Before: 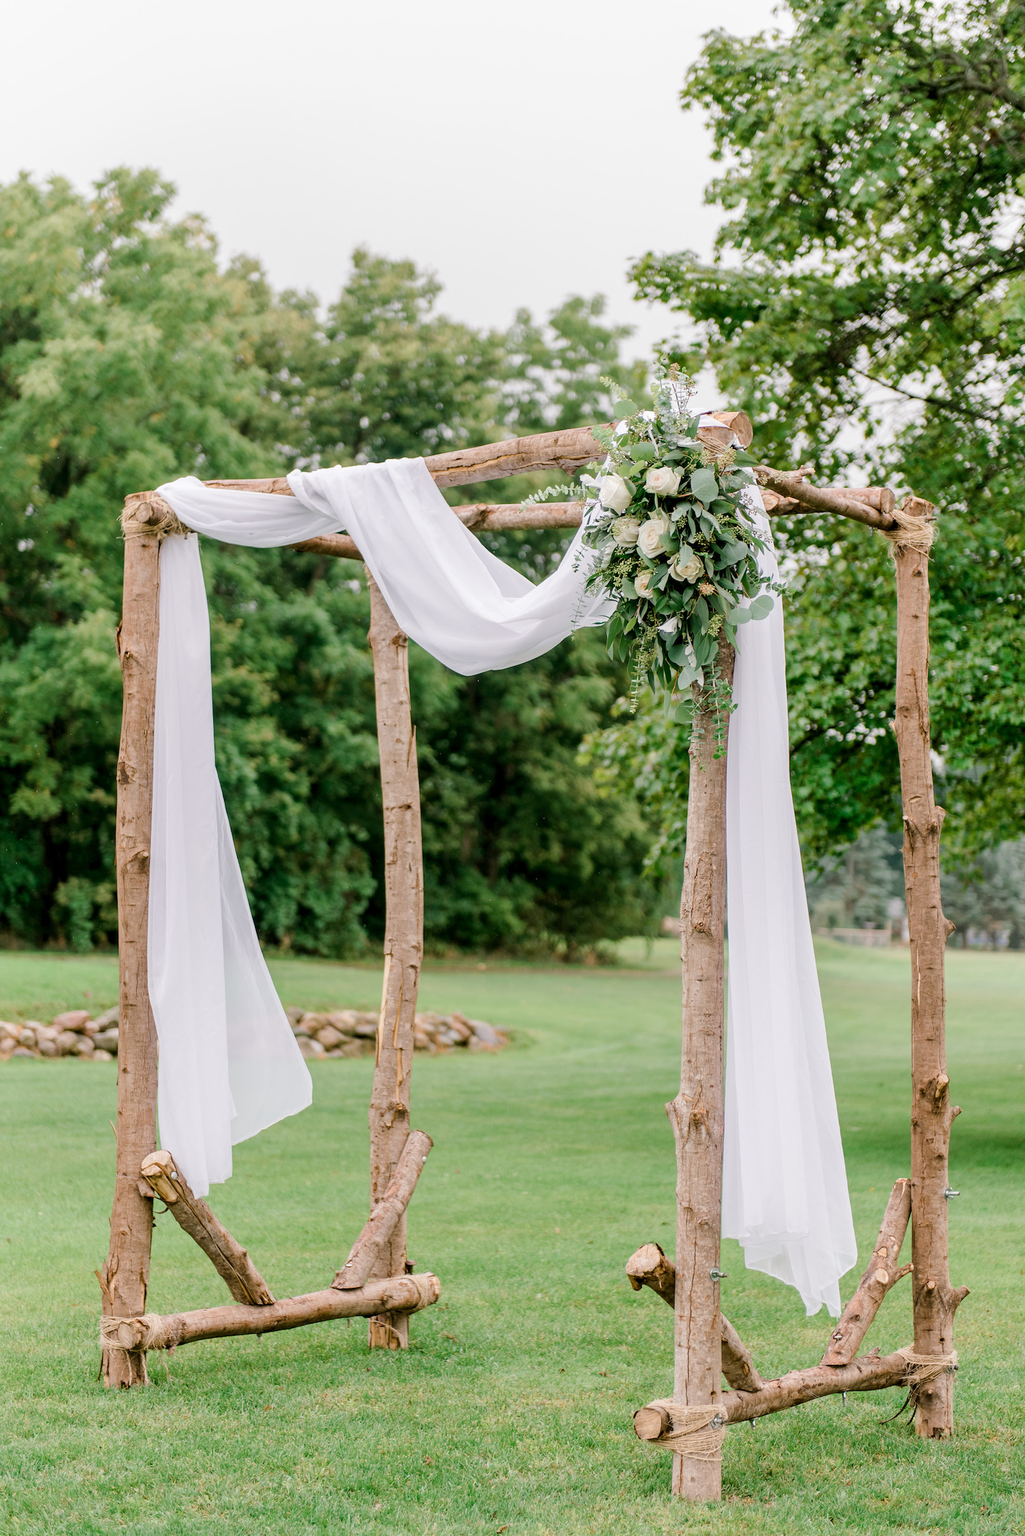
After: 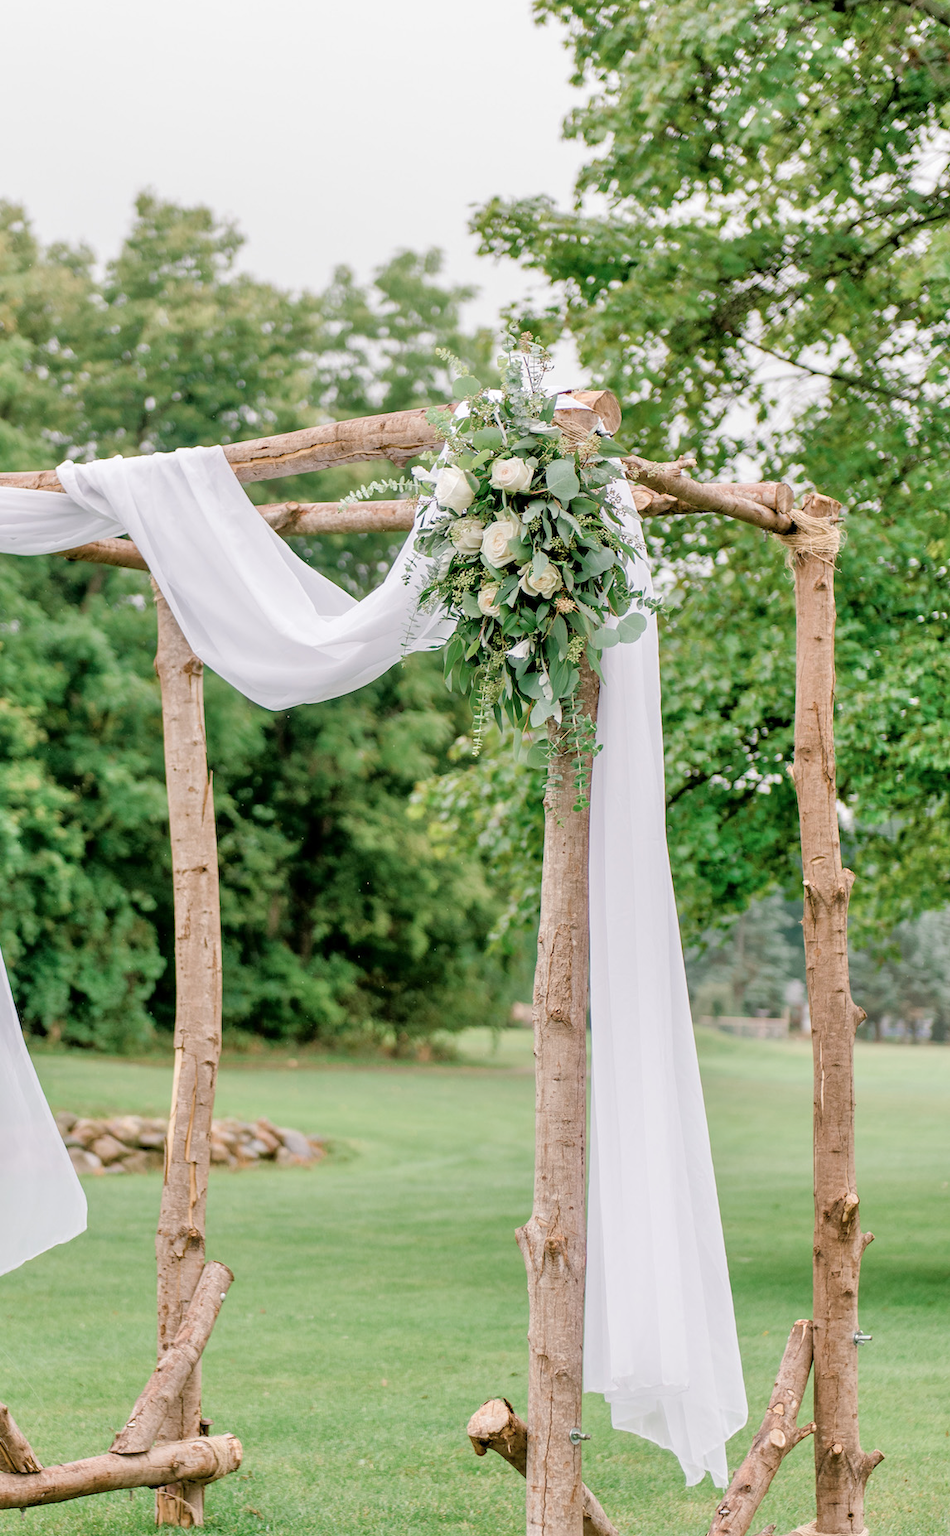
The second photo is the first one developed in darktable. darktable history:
tone equalizer: -7 EV 0.164 EV, -6 EV 0.624 EV, -5 EV 1.15 EV, -4 EV 1.35 EV, -3 EV 1.12 EV, -2 EV 0.6 EV, -1 EV 0.168 EV
color calibration: illuminant same as pipeline (D50), adaptation XYZ, x 0.347, y 0.358, temperature 5004.25 K, gamut compression 2.99
crop: left 23.497%, top 5.865%, bottom 11.599%
